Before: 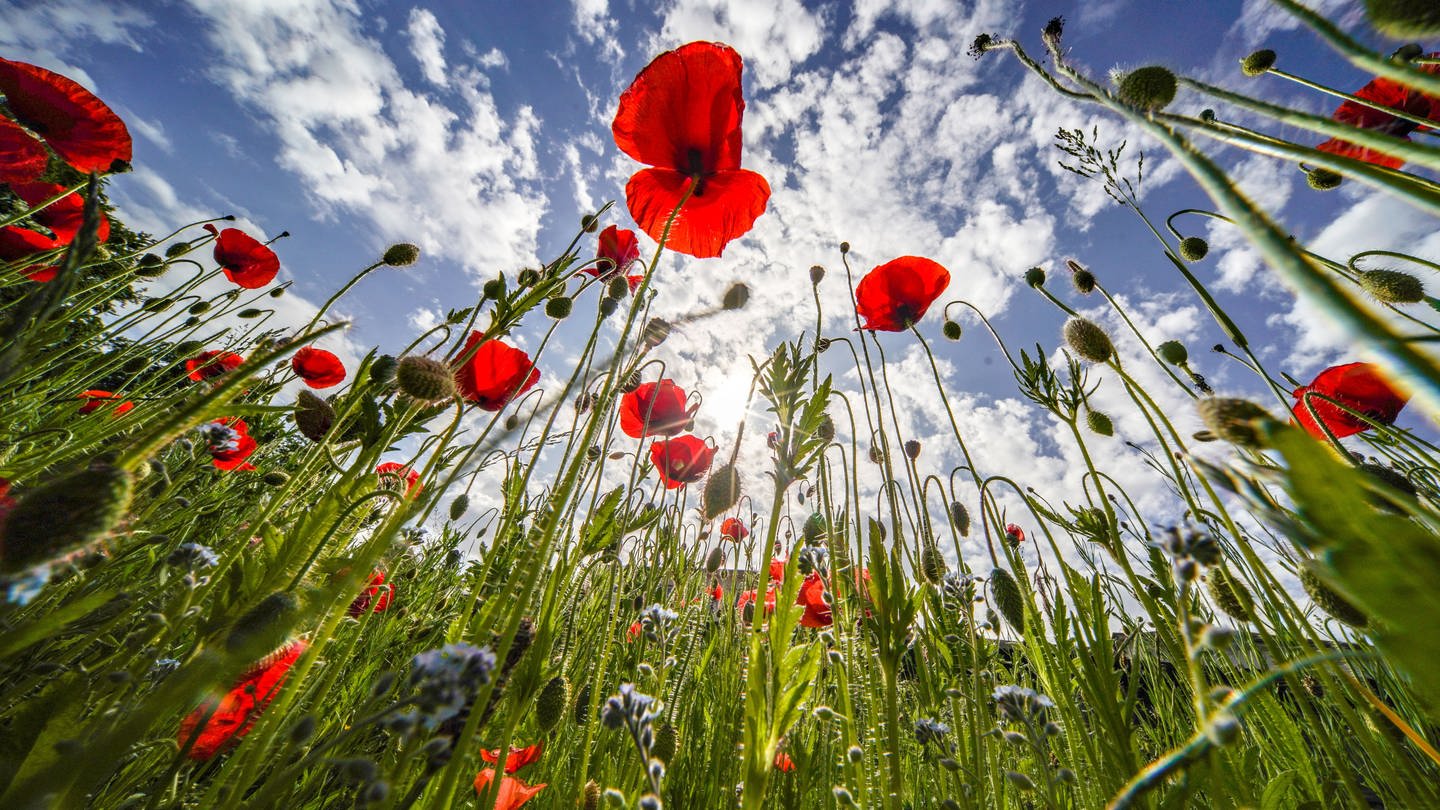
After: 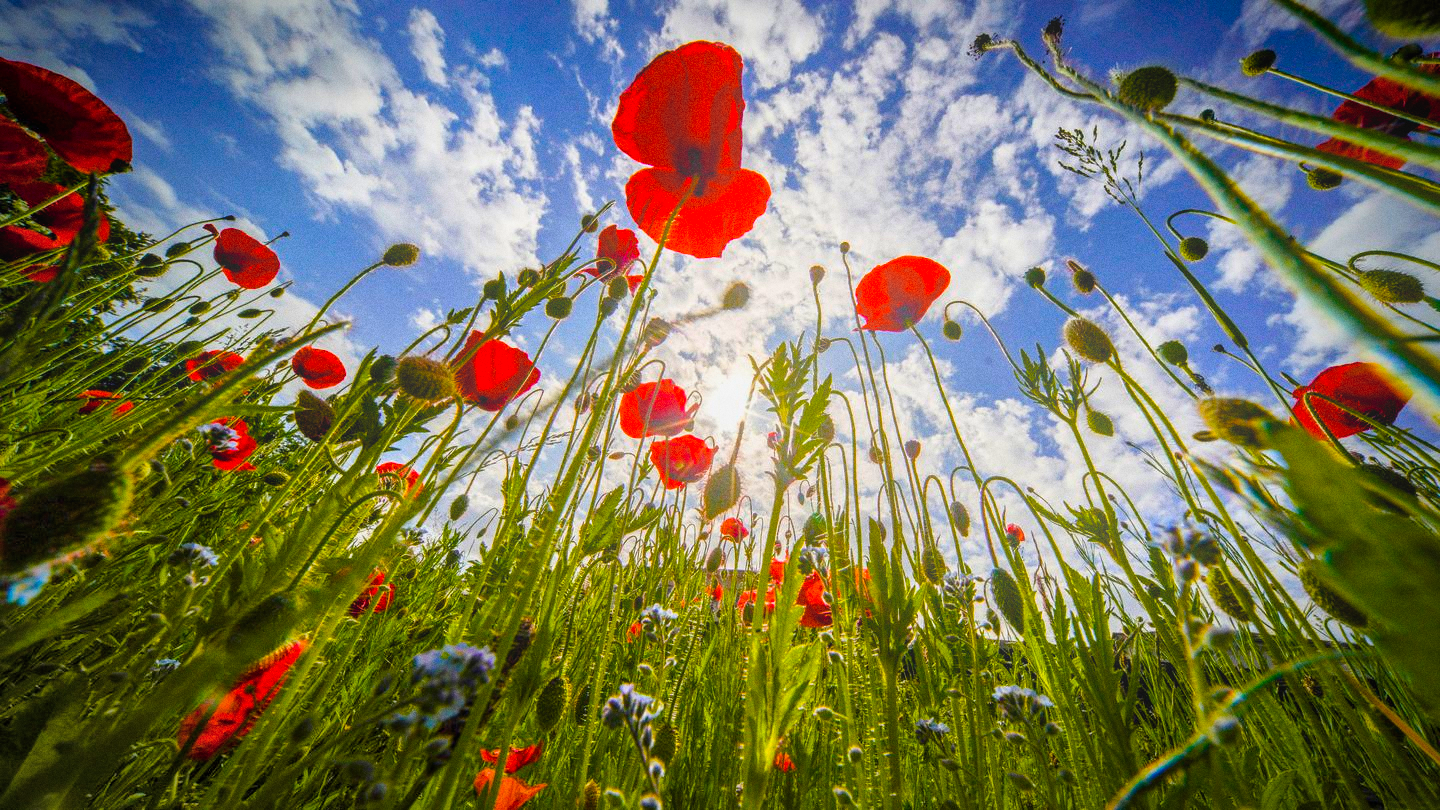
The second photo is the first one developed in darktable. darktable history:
exposure: black level correction 0.002, exposure 0.15 EV, compensate highlight preservation false
bloom: on, module defaults
shadows and highlights: shadows 80.73, white point adjustment -9.07, highlights -61.46, soften with gaussian
color balance rgb: linear chroma grading › global chroma 25%, perceptual saturation grading › global saturation 50%
vignetting: fall-off start 70.97%, brightness -0.584, saturation -0.118, width/height ratio 1.333
grain: coarseness 0.09 ISO
